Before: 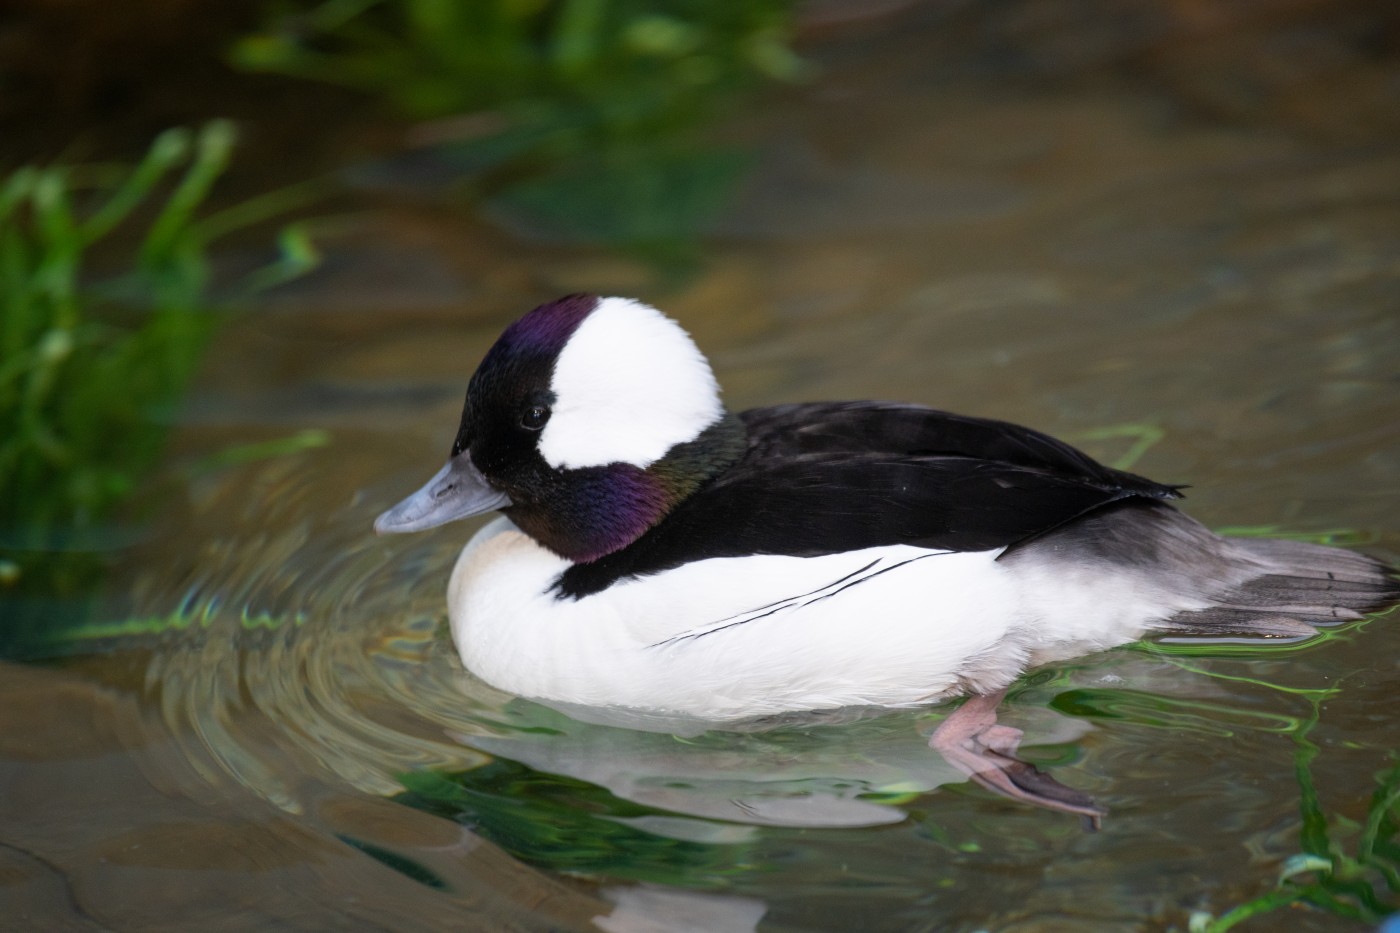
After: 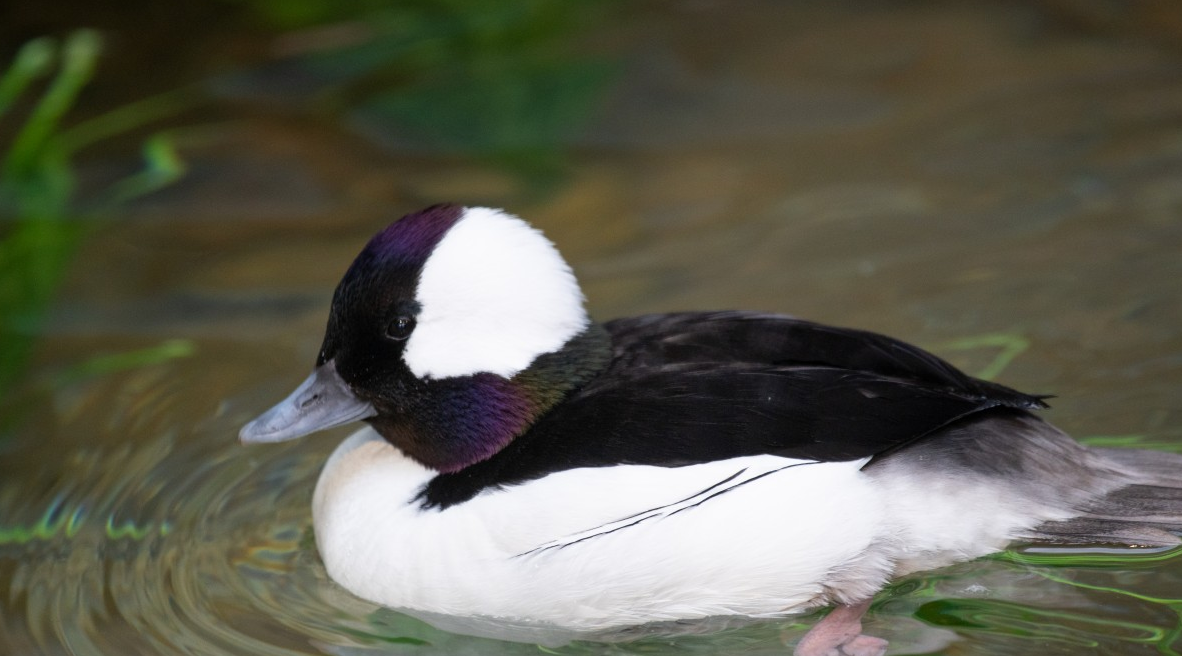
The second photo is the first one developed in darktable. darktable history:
crop and rotate: left 9.67%, top 9.758%, right 5.888%, bottom 19.868%
